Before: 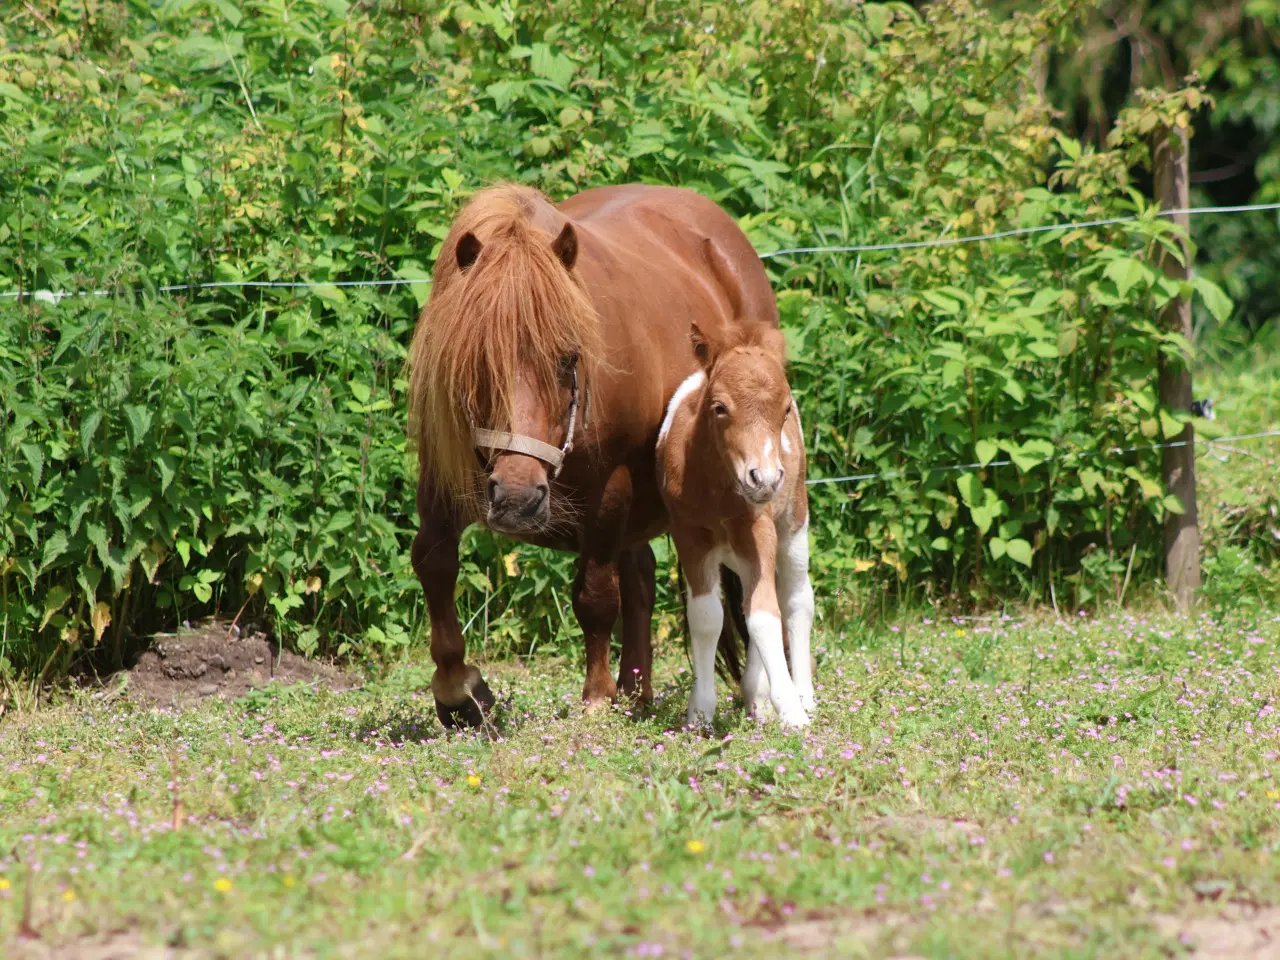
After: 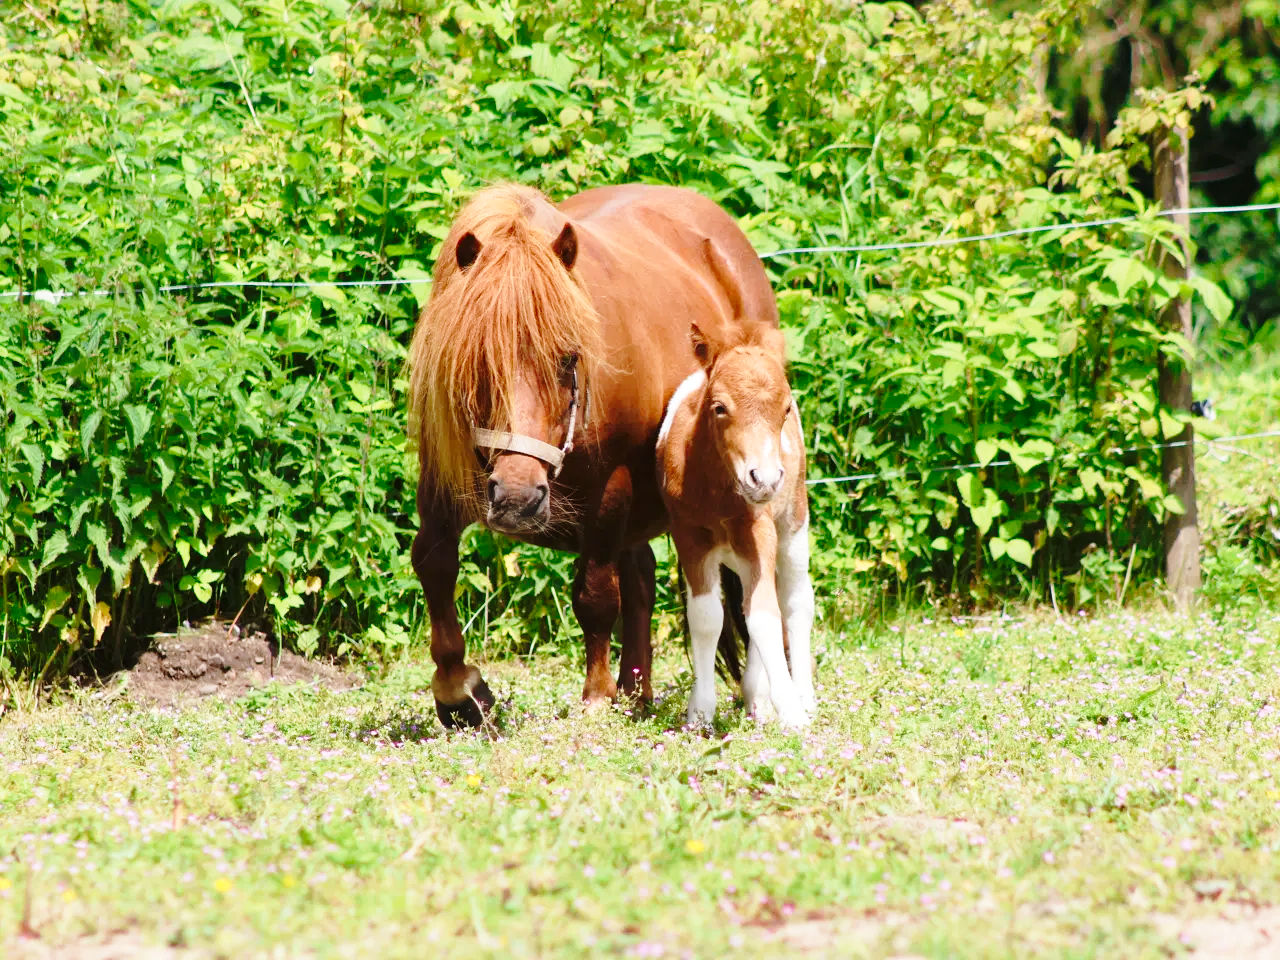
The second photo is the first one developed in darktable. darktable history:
contrast brightness saturation: saturation 0.098
base curve: curves: ch0 [(0, 0) (0.028, 0.03) (0.121, 0.232) (0.46, 0.748) (0.859, 0.968) (1, 1)], preserve colors none
